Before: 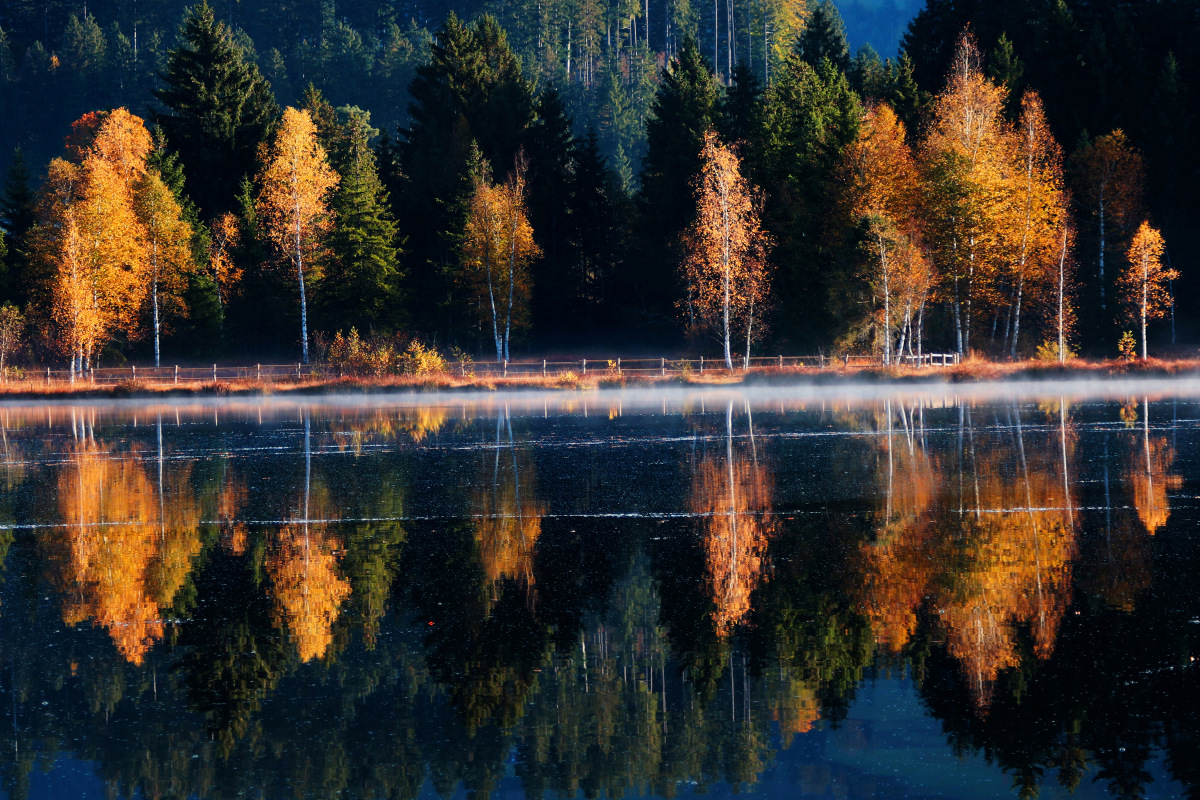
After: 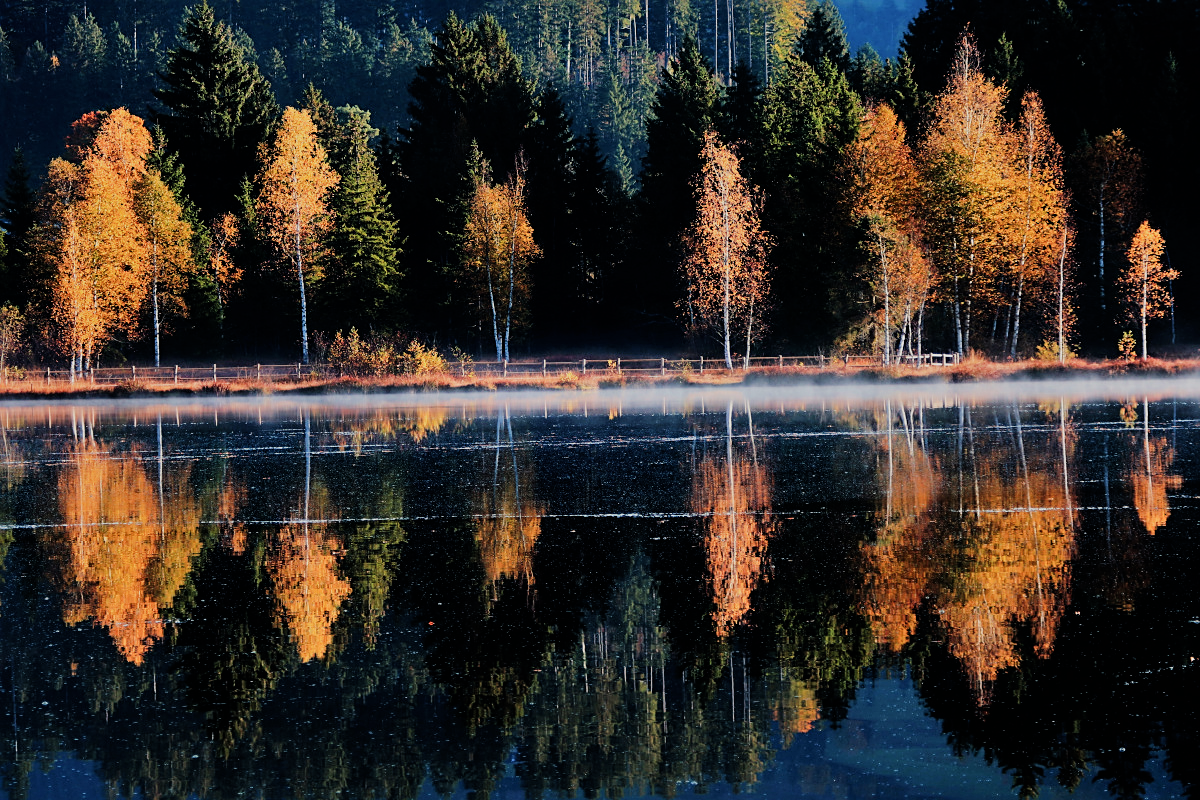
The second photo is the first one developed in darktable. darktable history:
sharpen: on, module defaults
filmic rgb: black relative exposure -7.65 EV, white relative exposure 4.56 EV, hardness 3.61
shadows and highlights: radius 125.46, shadows 30.51, highlights -30.51, low approximation 0.01, soften with gaussian
